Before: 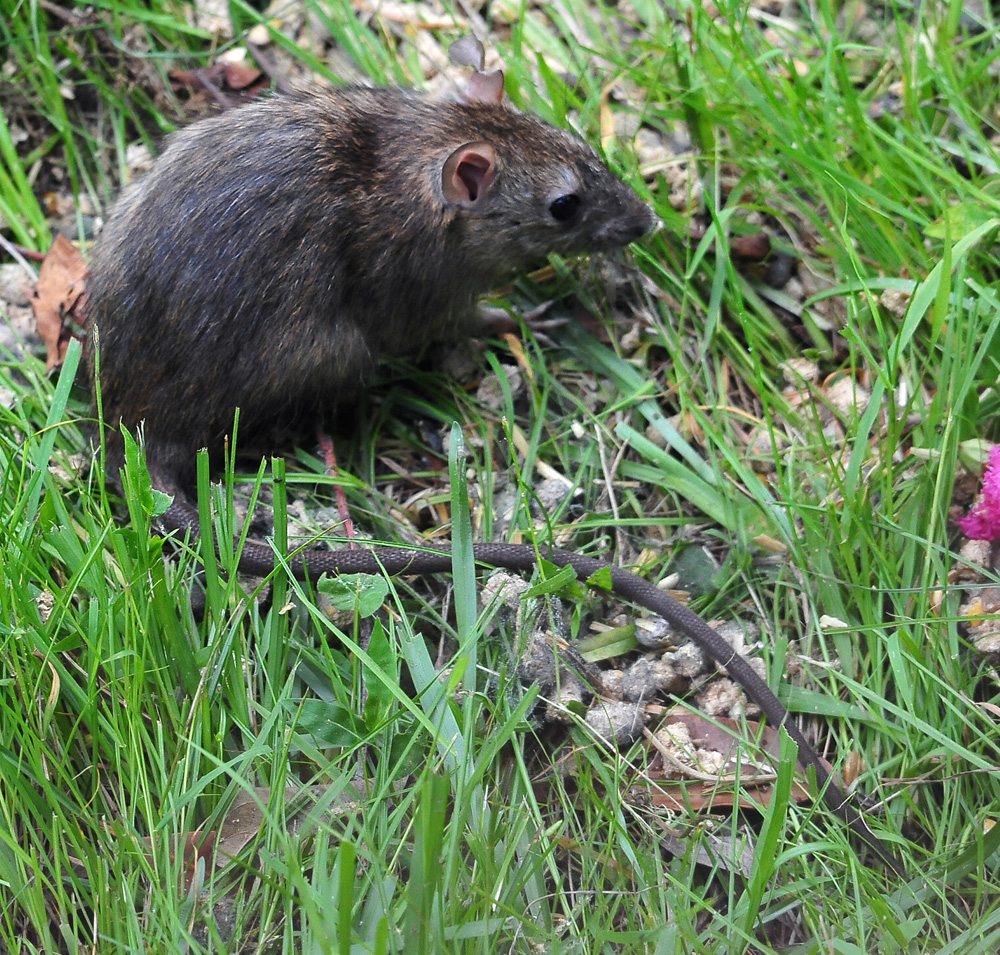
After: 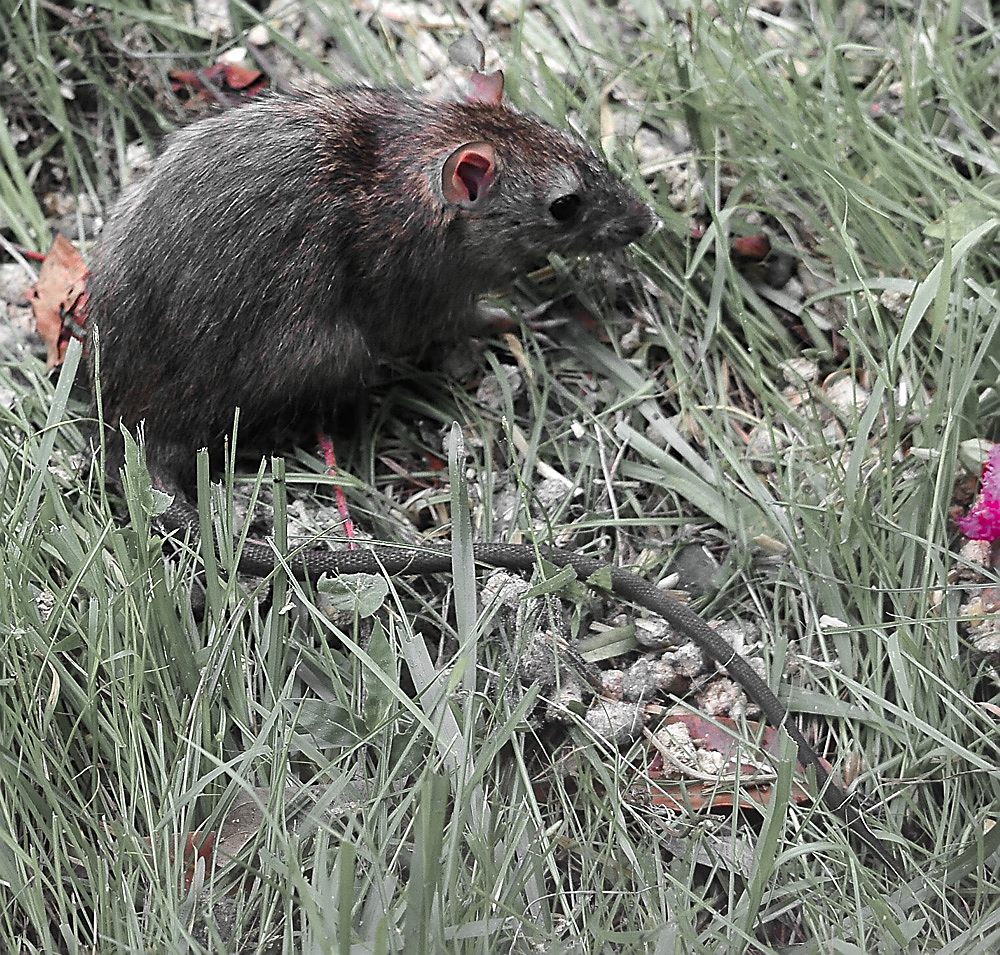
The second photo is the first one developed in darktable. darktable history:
color zones: curves: ch1 [(0, 0.831) (0.08, 0.771) (0.157, 0.268) (0.241, 0.207) (0.562, -0.005) (0.714, -0.013) (0.876, 0.01) (1, 0.831)]
sharpen: radius 1.408, amount 1.256, threshold 0.802
